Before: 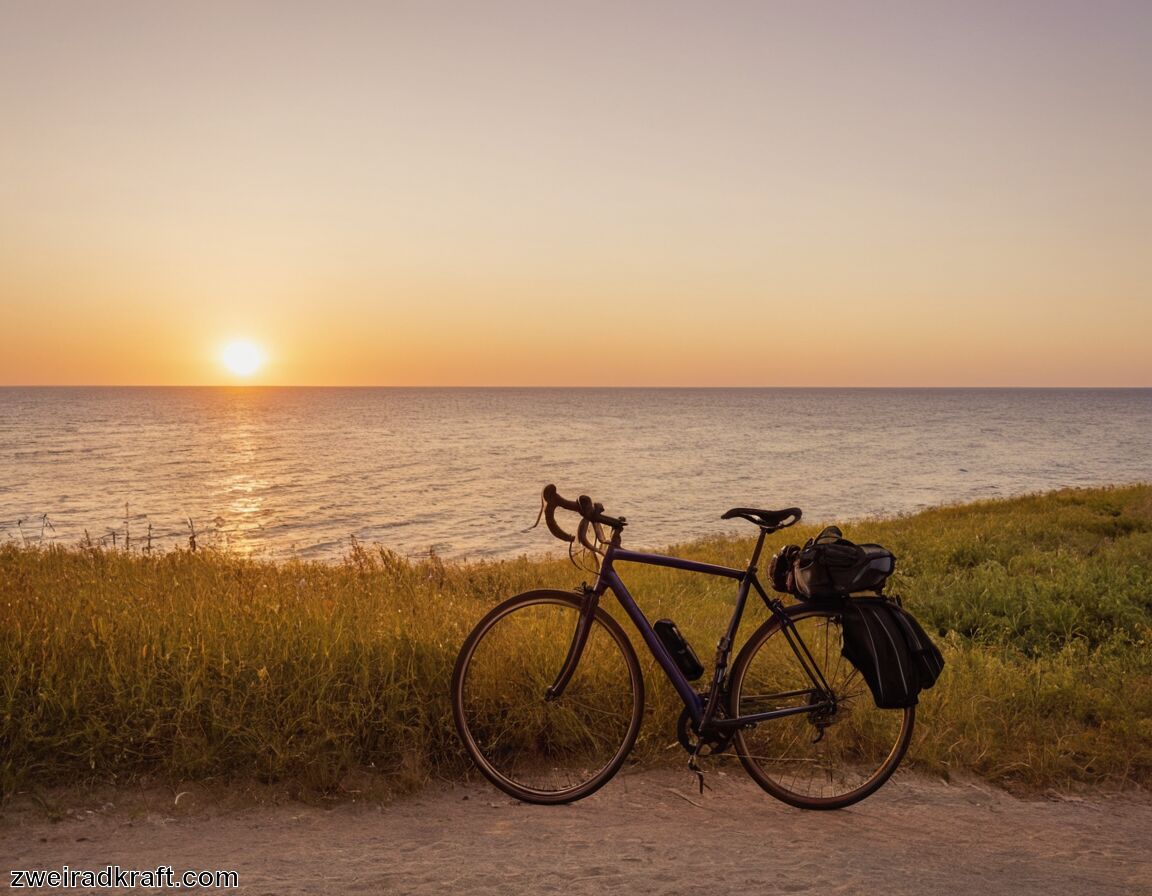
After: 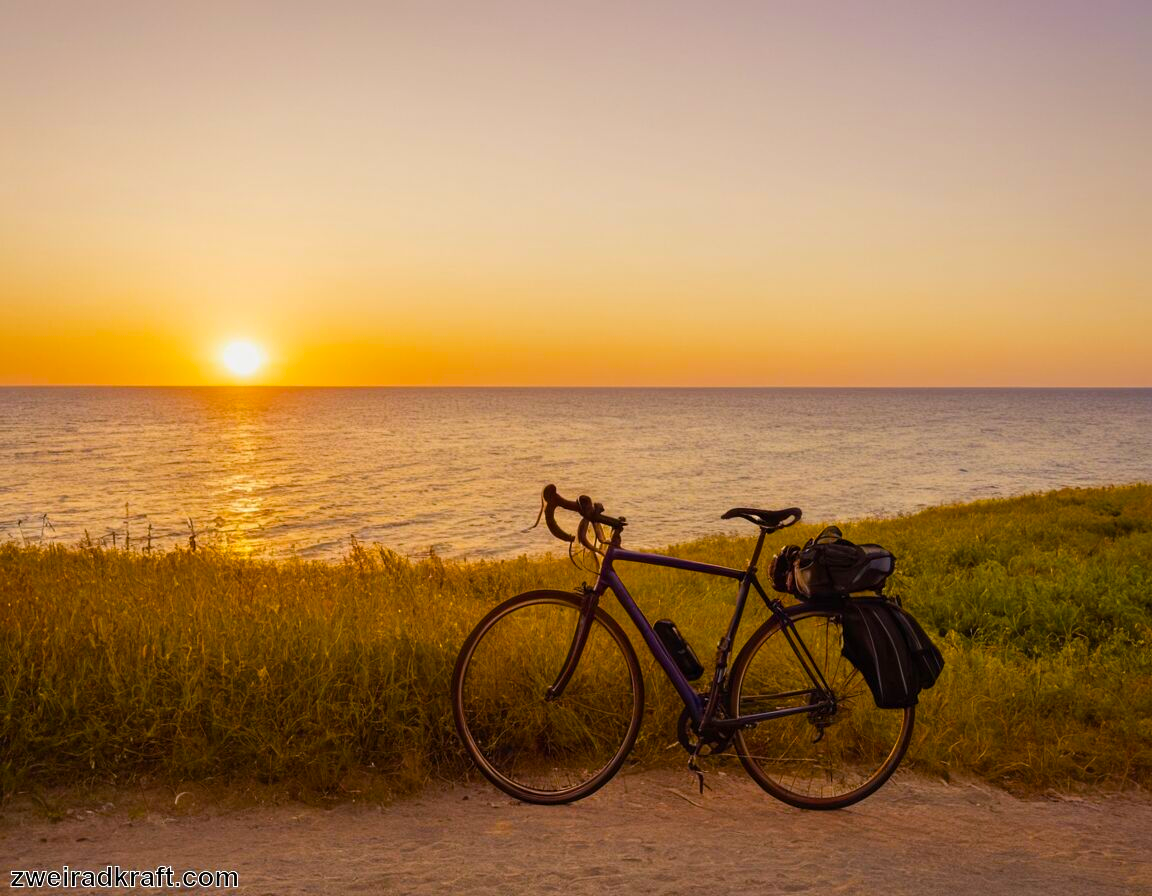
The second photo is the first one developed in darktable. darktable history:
color balance rgb: linear chroma grading › global chroma 13.567%, perceptual saturation grading › global saturation 30.038%, global vibrance 20%
